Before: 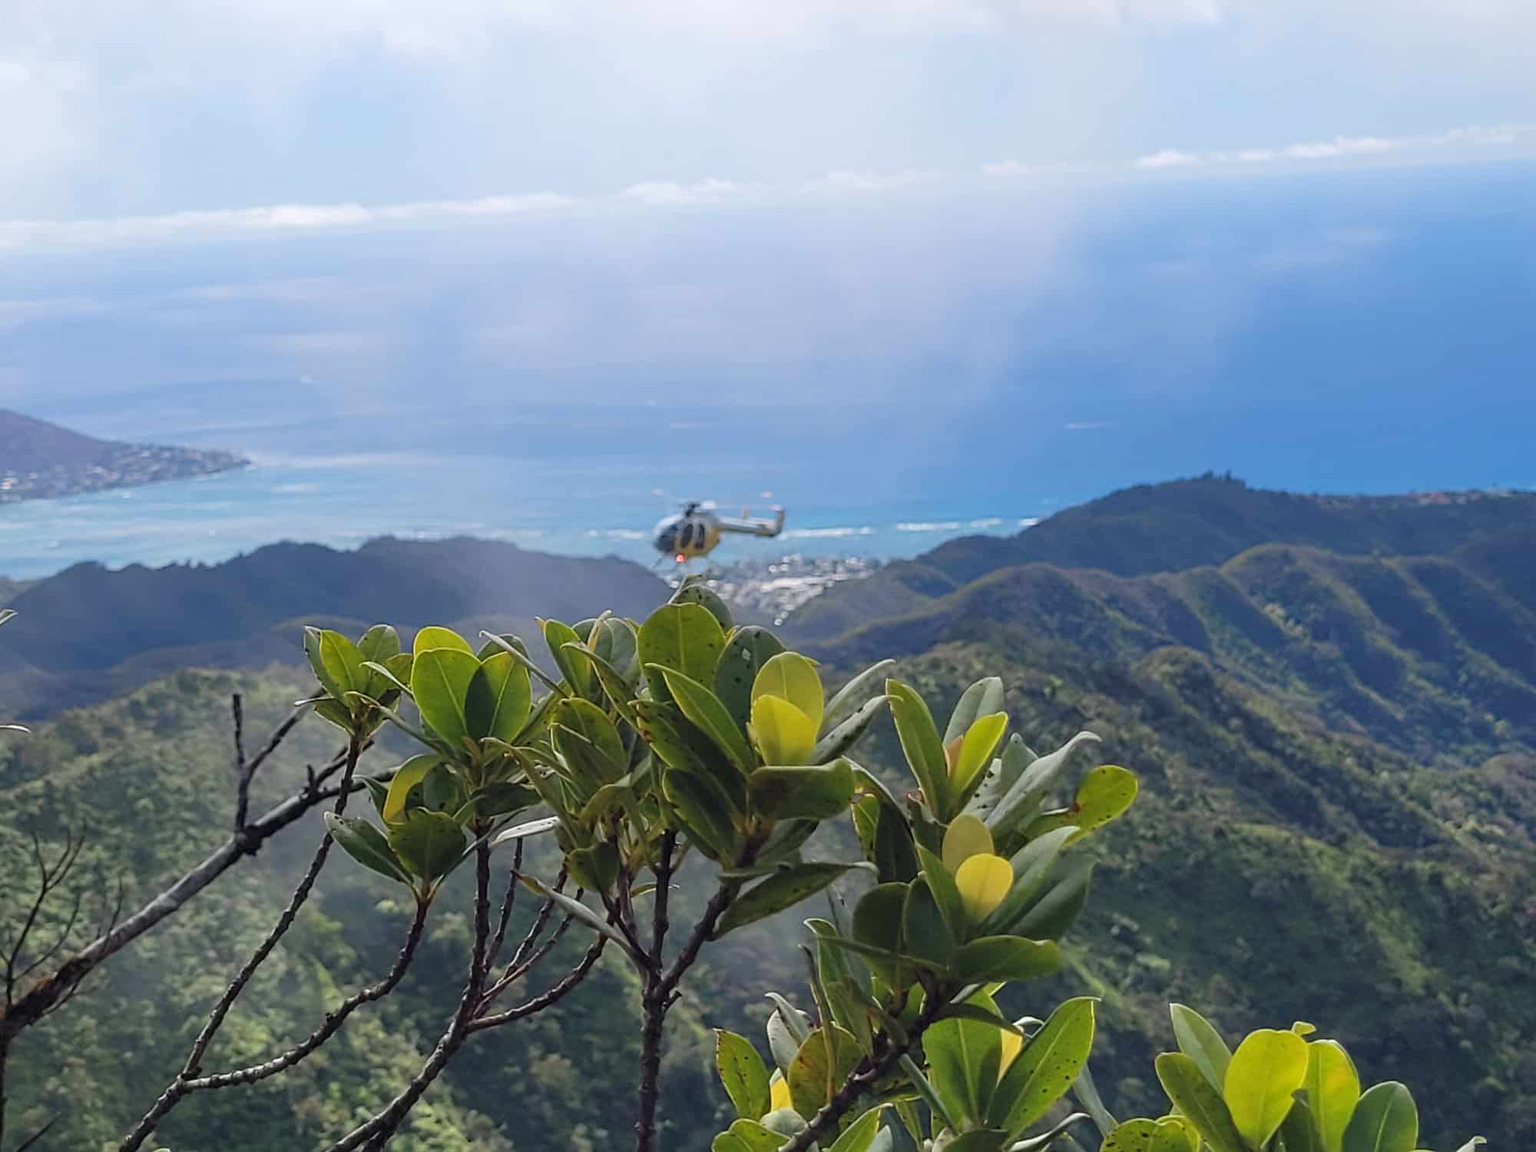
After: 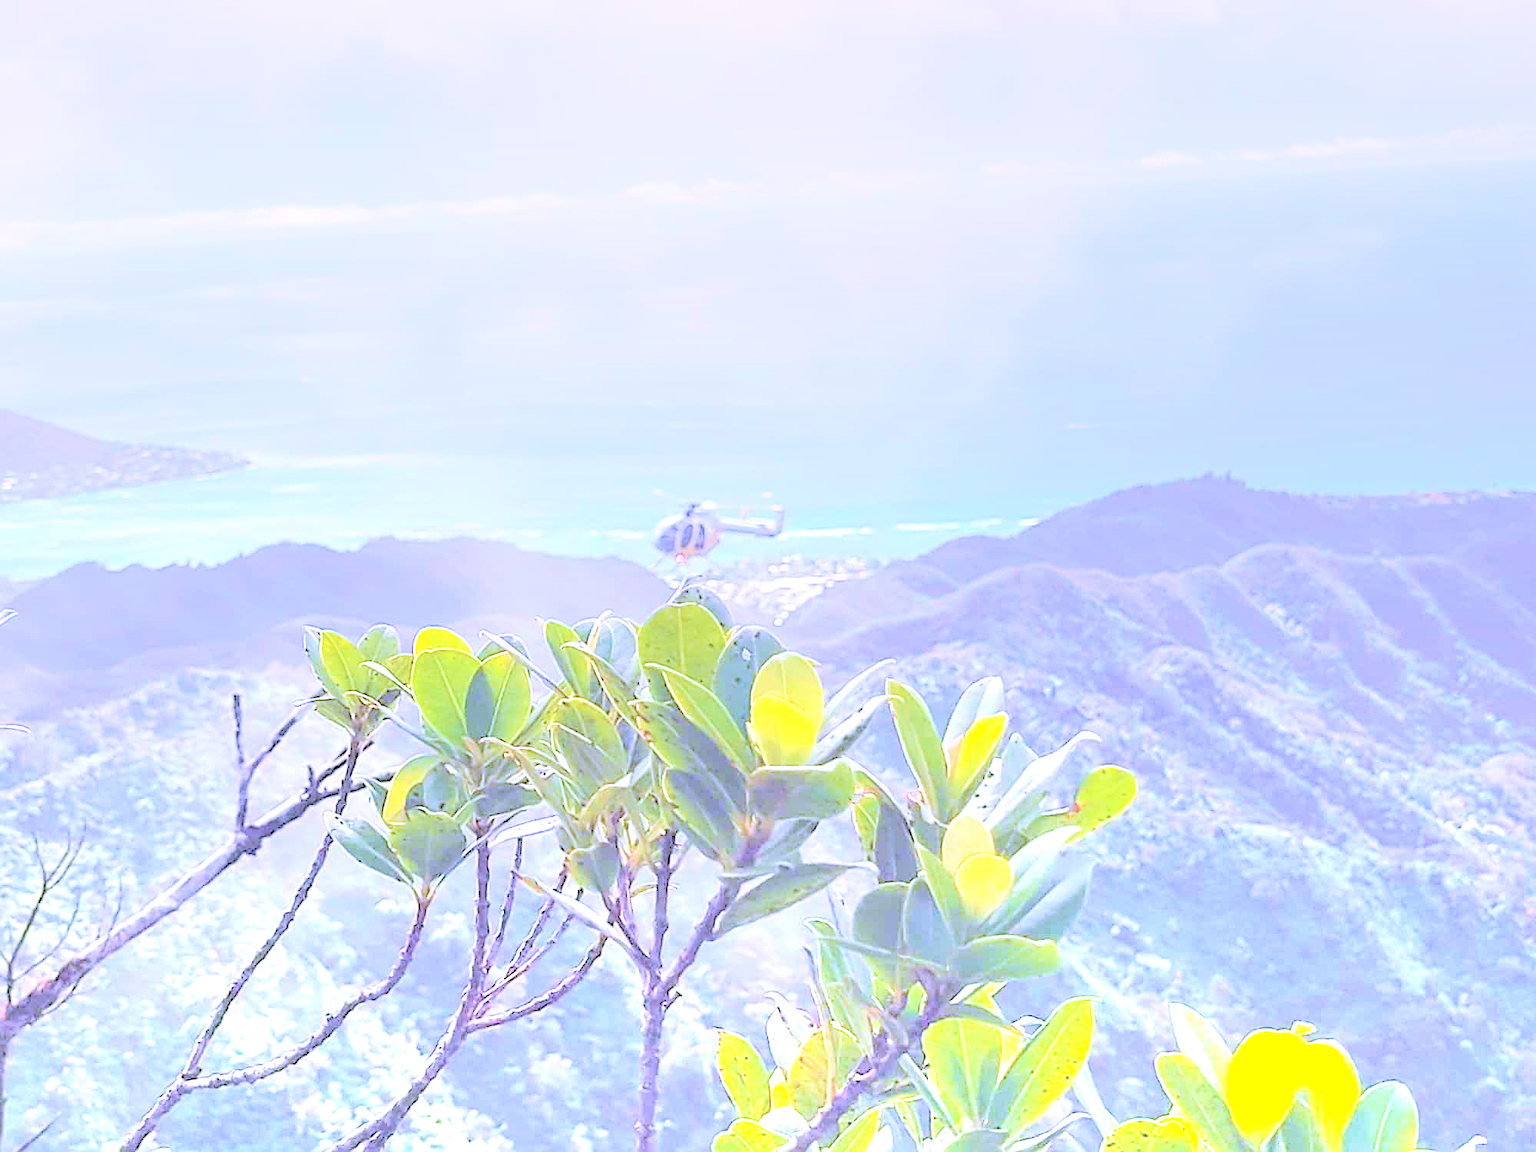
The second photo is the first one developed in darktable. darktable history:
velvia: strength 39.63%
white balance: red 0.98, blue 1.61
graduated density: density -3.9 EV
sharpen: on, module defaults
contrast brightness saturation: brightness 1
